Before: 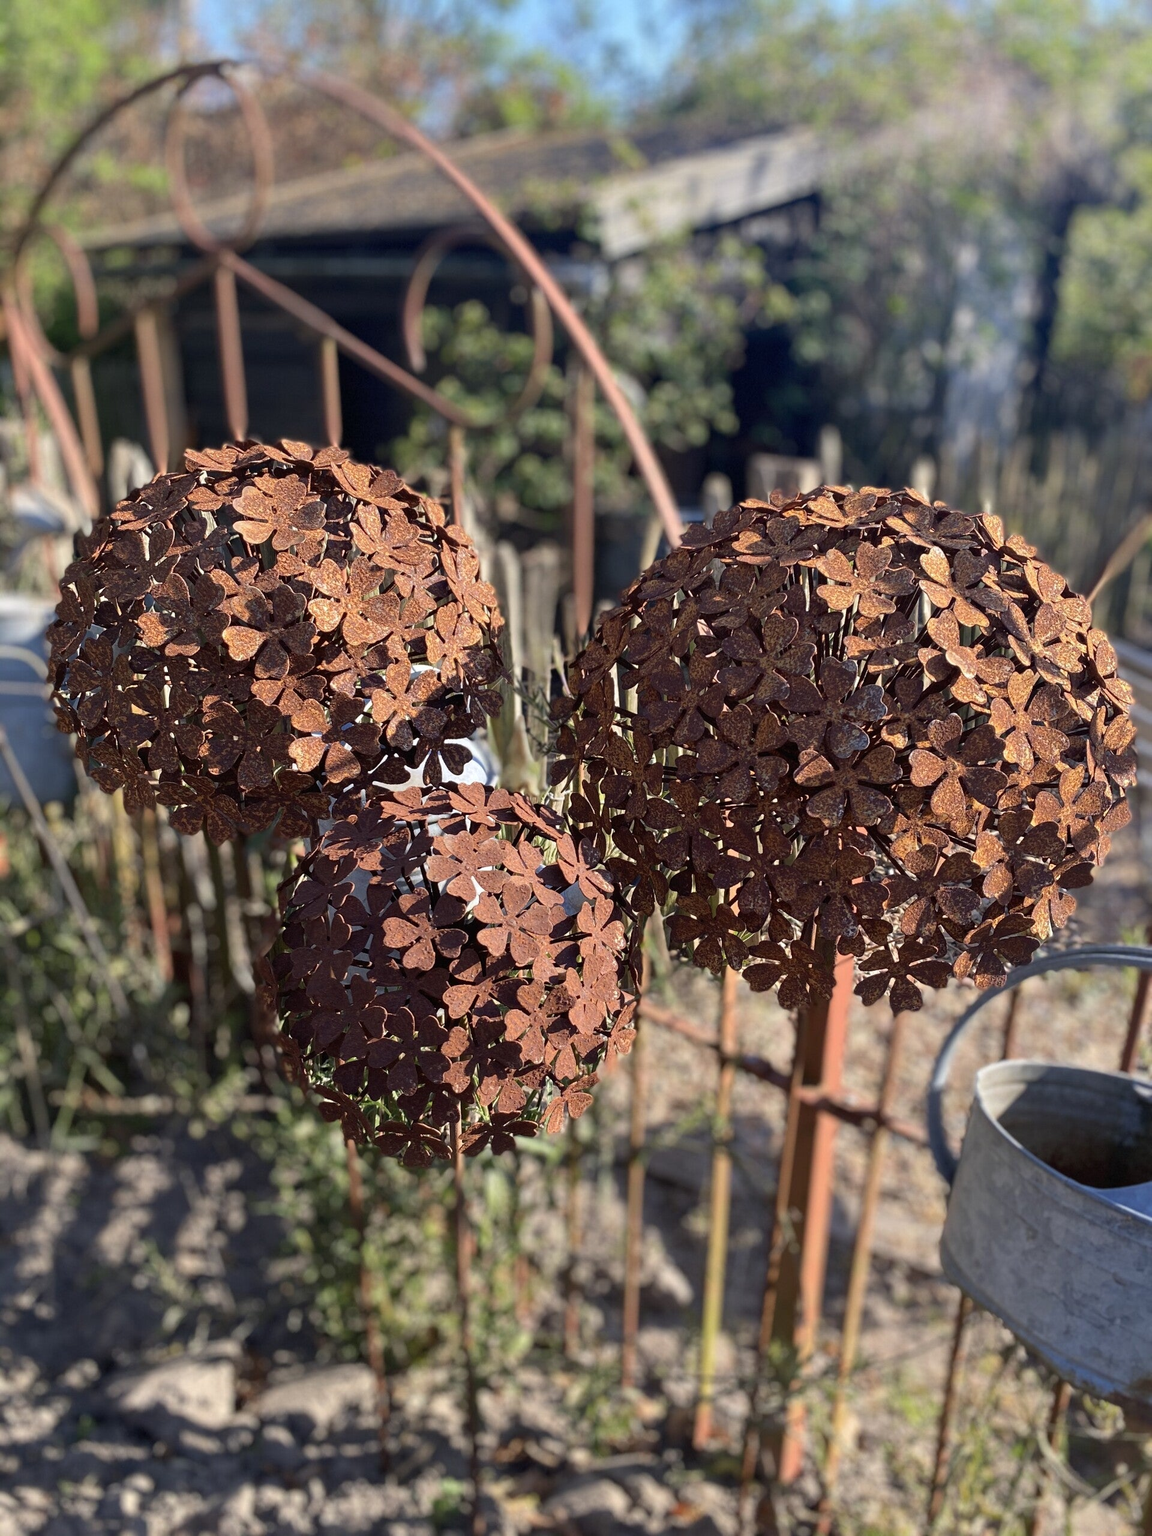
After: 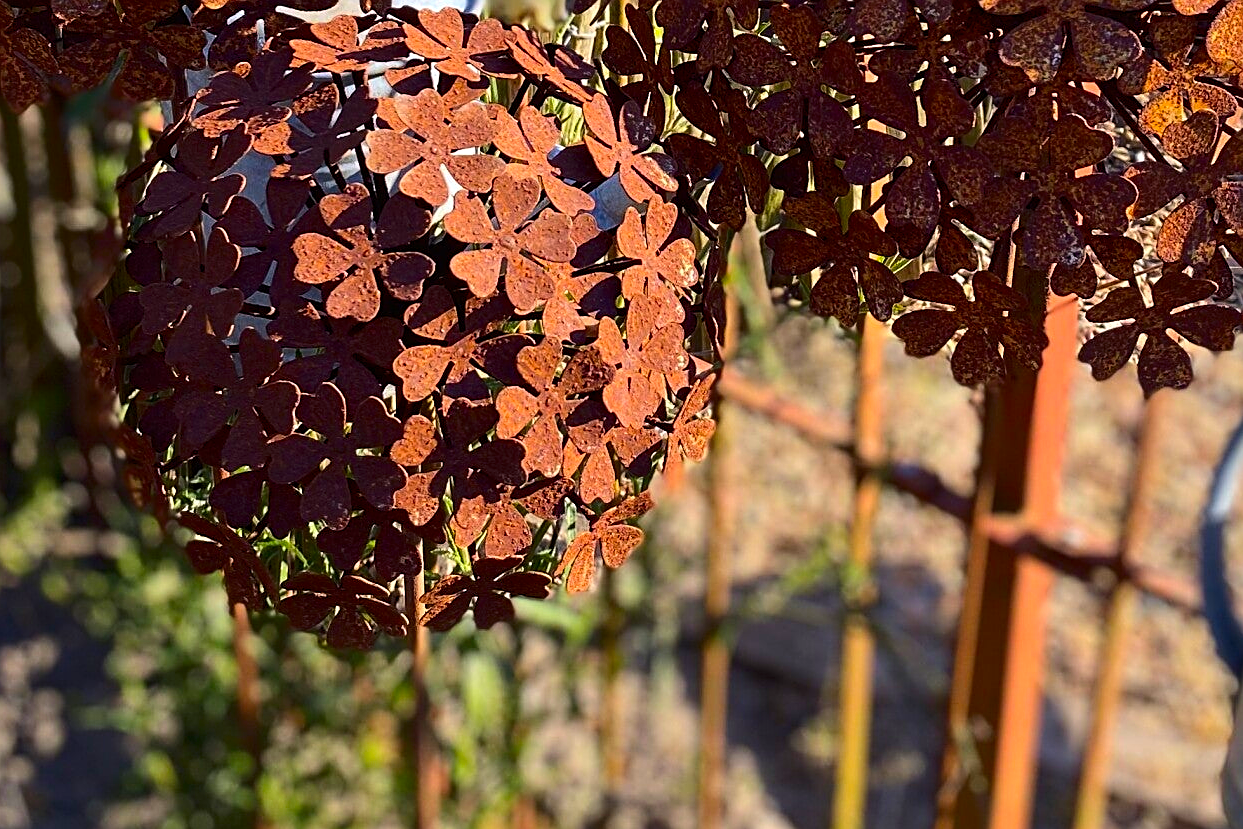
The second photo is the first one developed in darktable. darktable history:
contrast brightness saturation: contrast 0.167, saturation 0.317
shadows and highlights: shadows -20.23, white point adjustment -2.16, highlights -35
sharpen: on, module defaults
color balance rgb: highlights gain › luminance 9.761%, perceptual saturation grading › global saturation 25.469%, global vibrance 20%
crop: left 17.99%, top 50.658%, right 17.254%, bottom 16.939%
